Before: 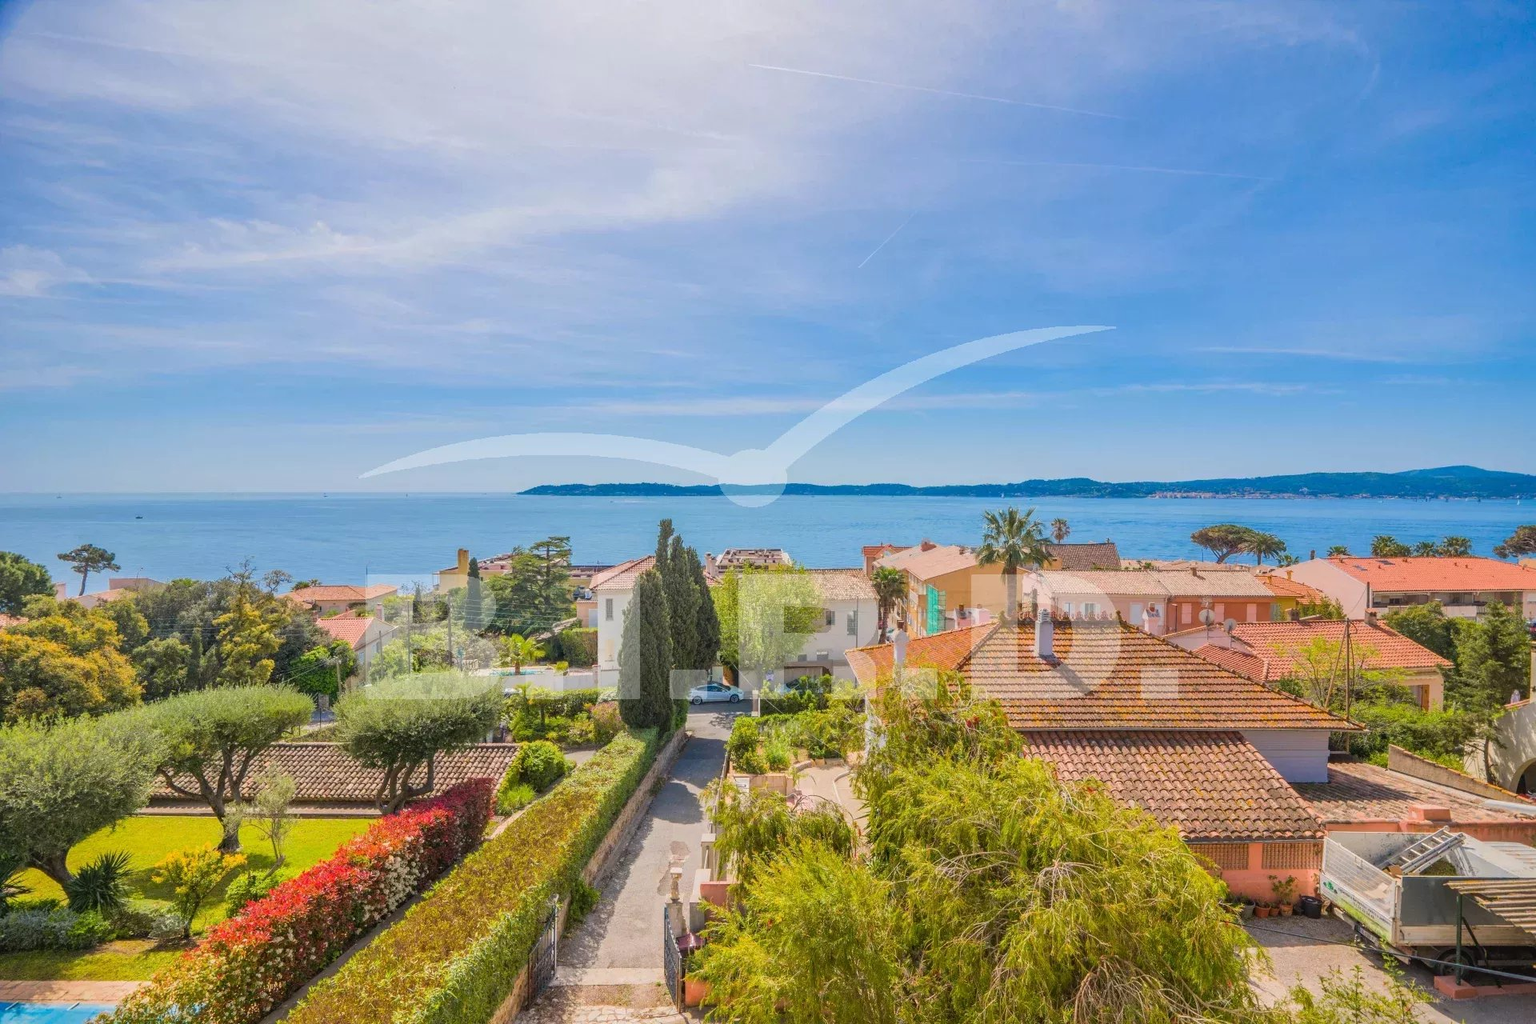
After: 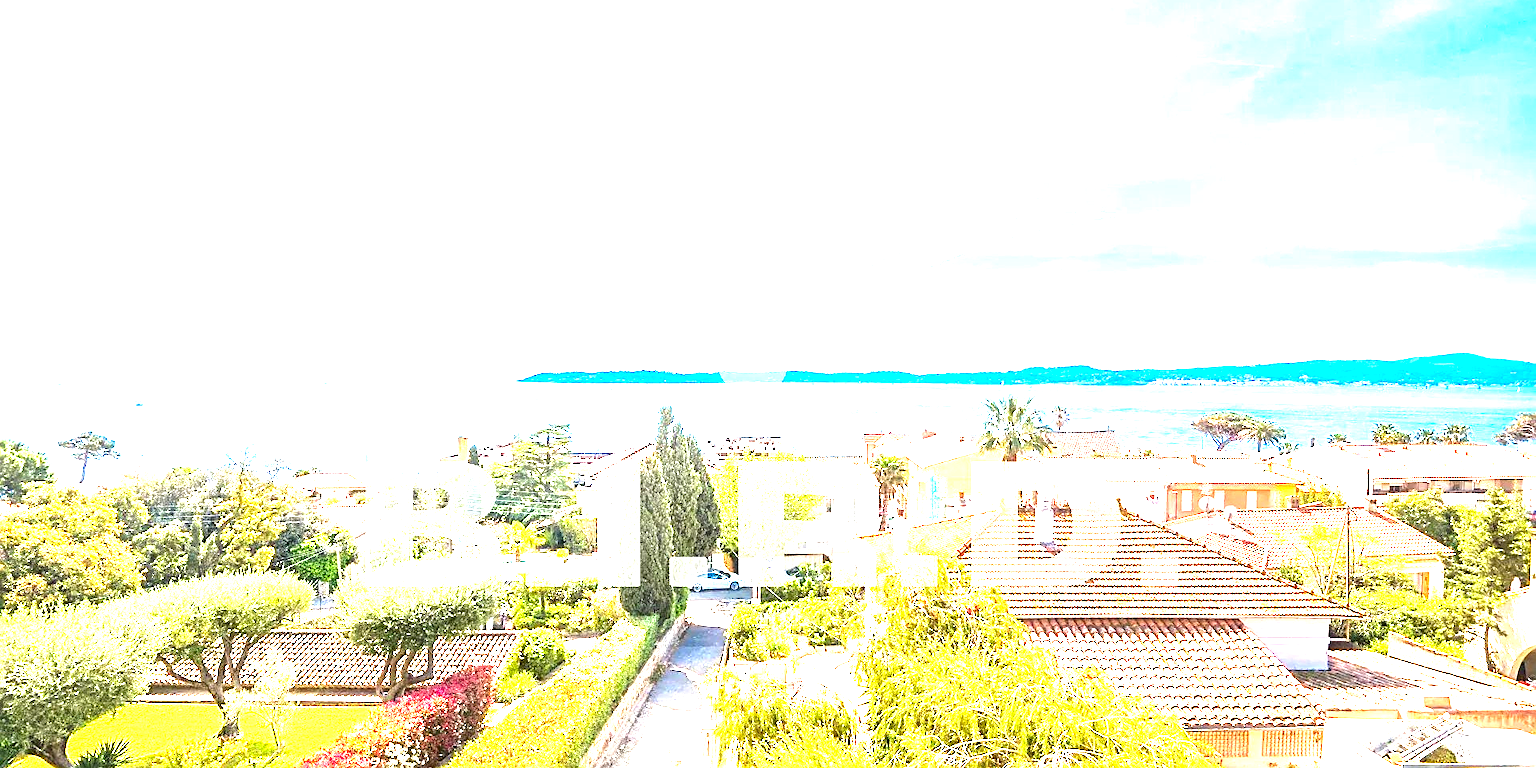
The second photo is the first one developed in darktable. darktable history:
sharpen: on, module defaults
exposure: exposure 2.916 EV, compensate exposure bias true, compensate highlight preservation false
crop: top 11.032%, bottom 13.946%
contrast brightness saturation: contrast 0.067, brightness -0.133, saturation 0.06
